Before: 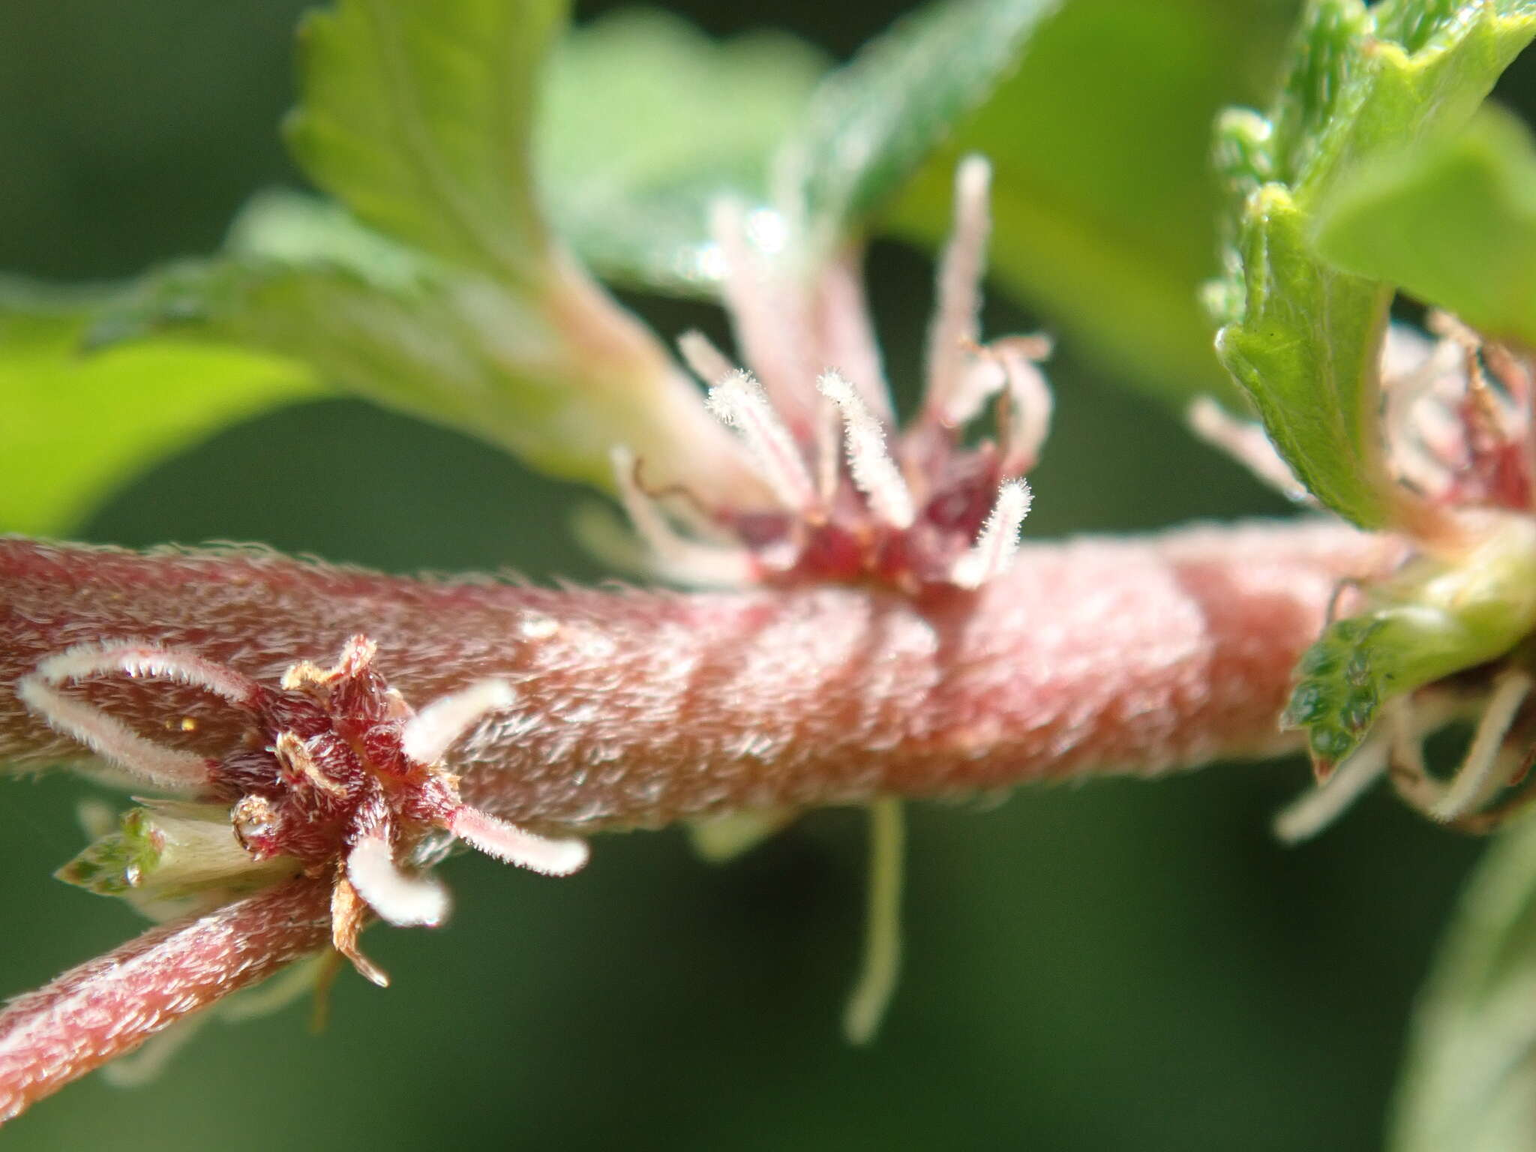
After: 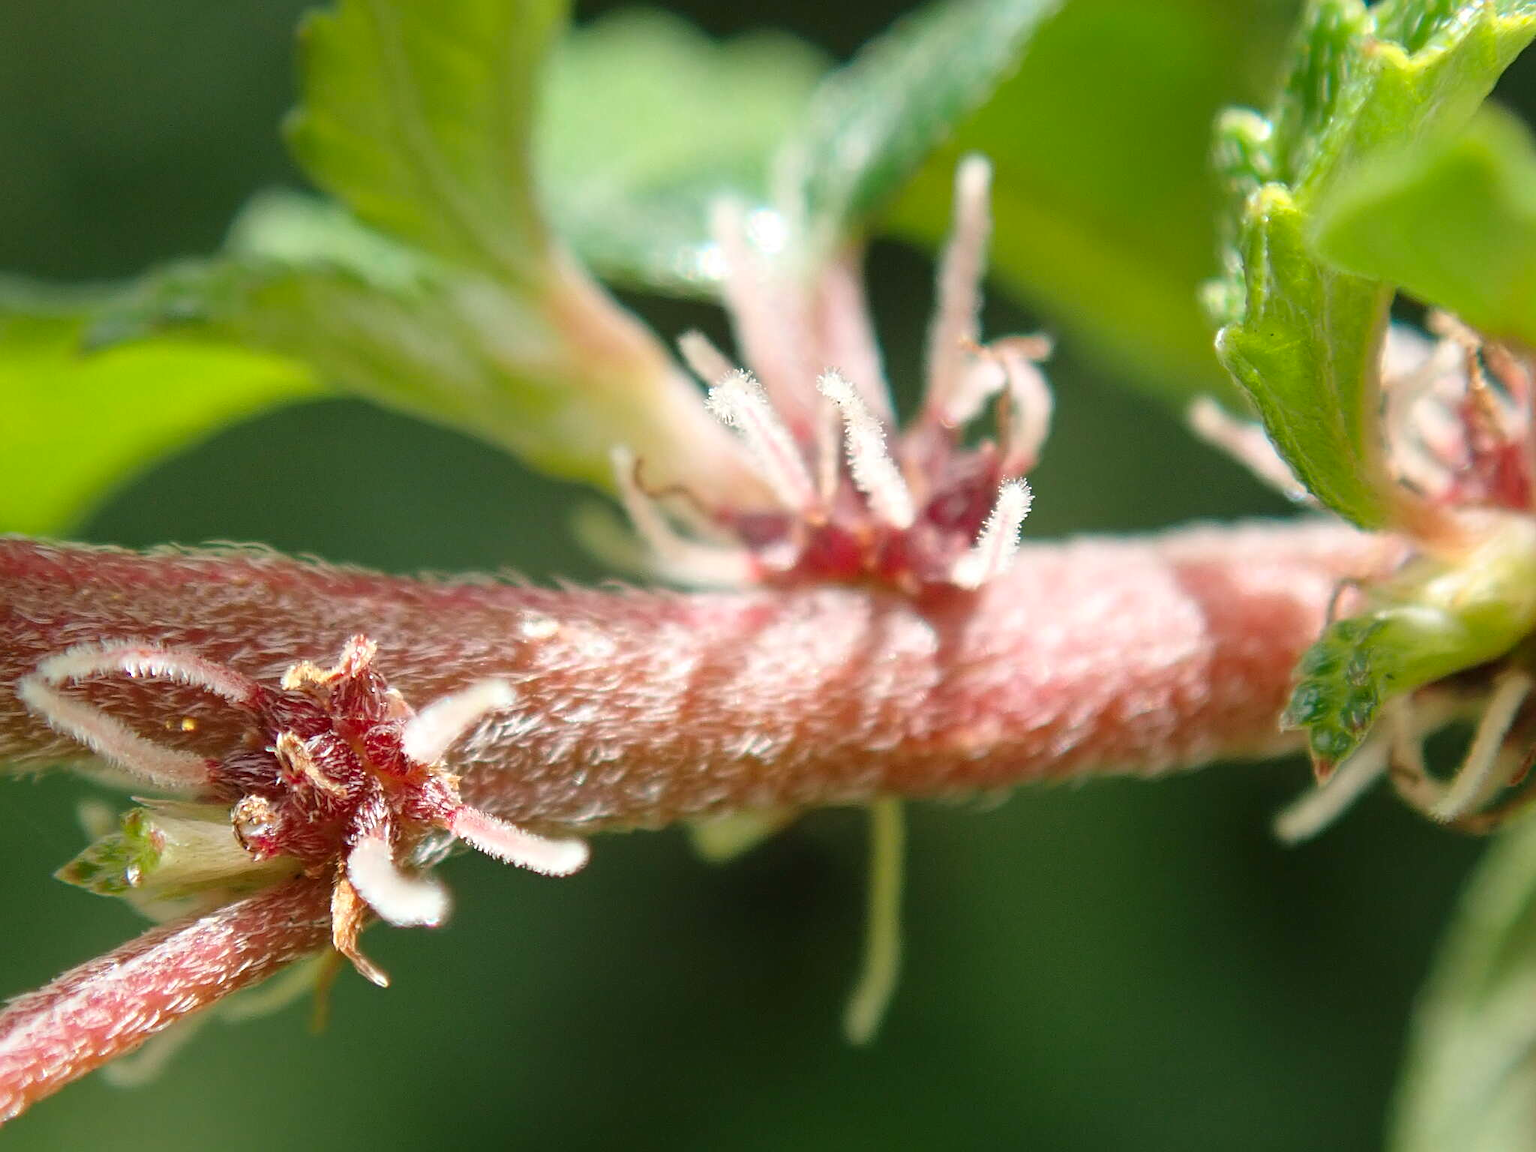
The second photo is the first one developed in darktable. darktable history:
sharpen: on, module defaults
contrast brightness saturation: saturation 0.13
